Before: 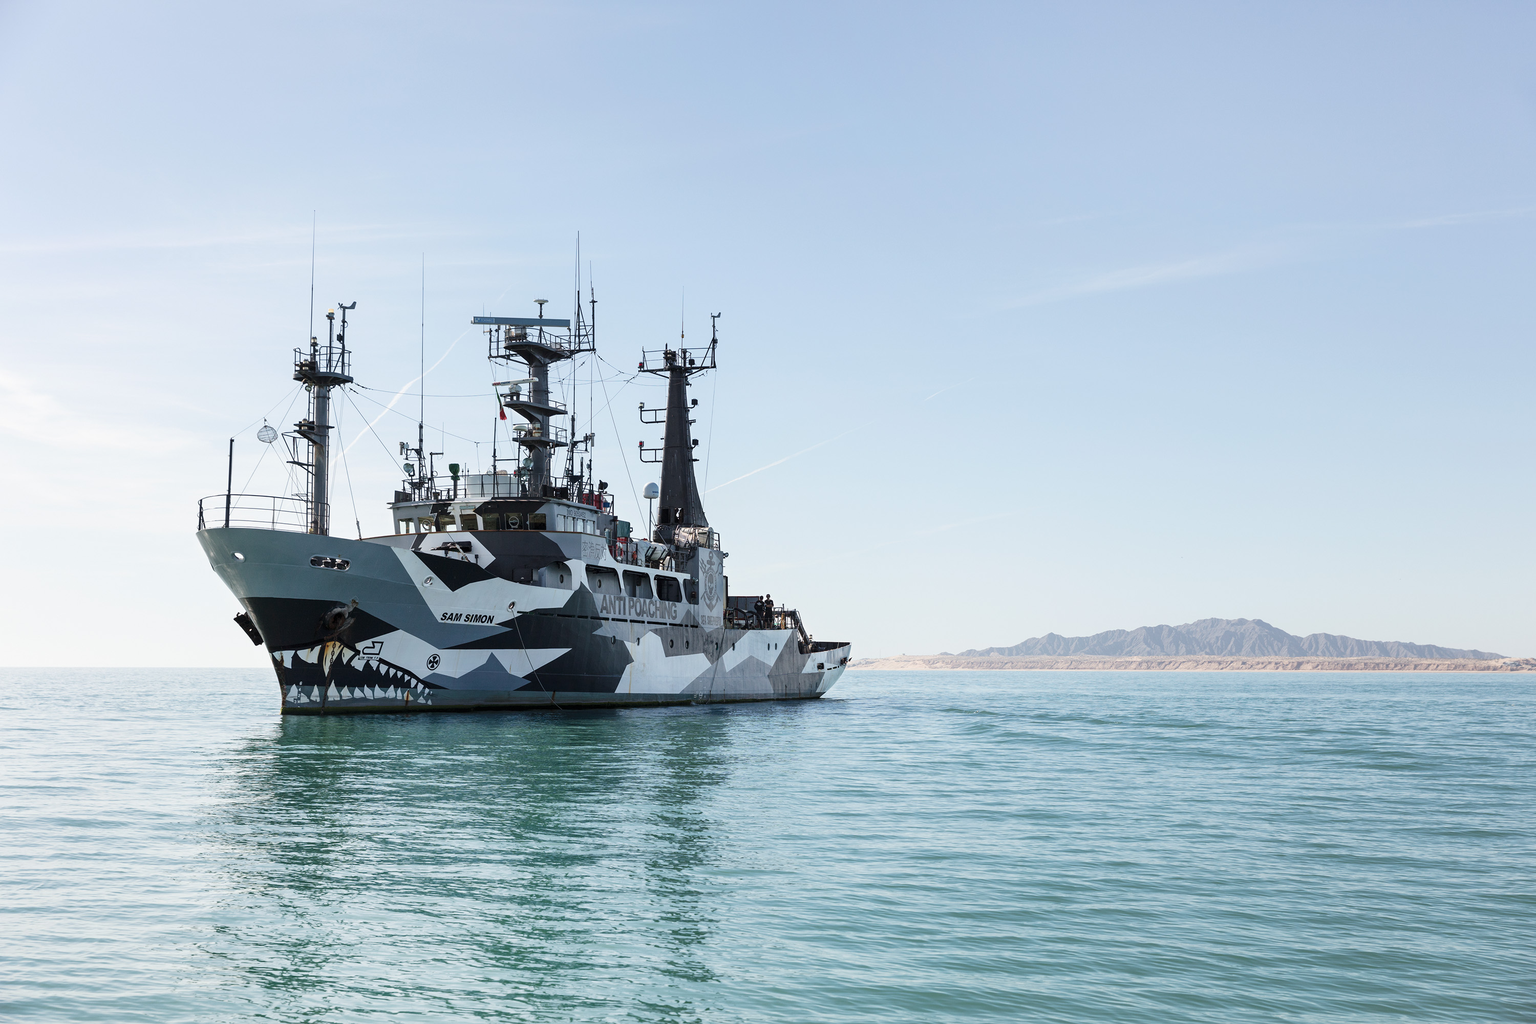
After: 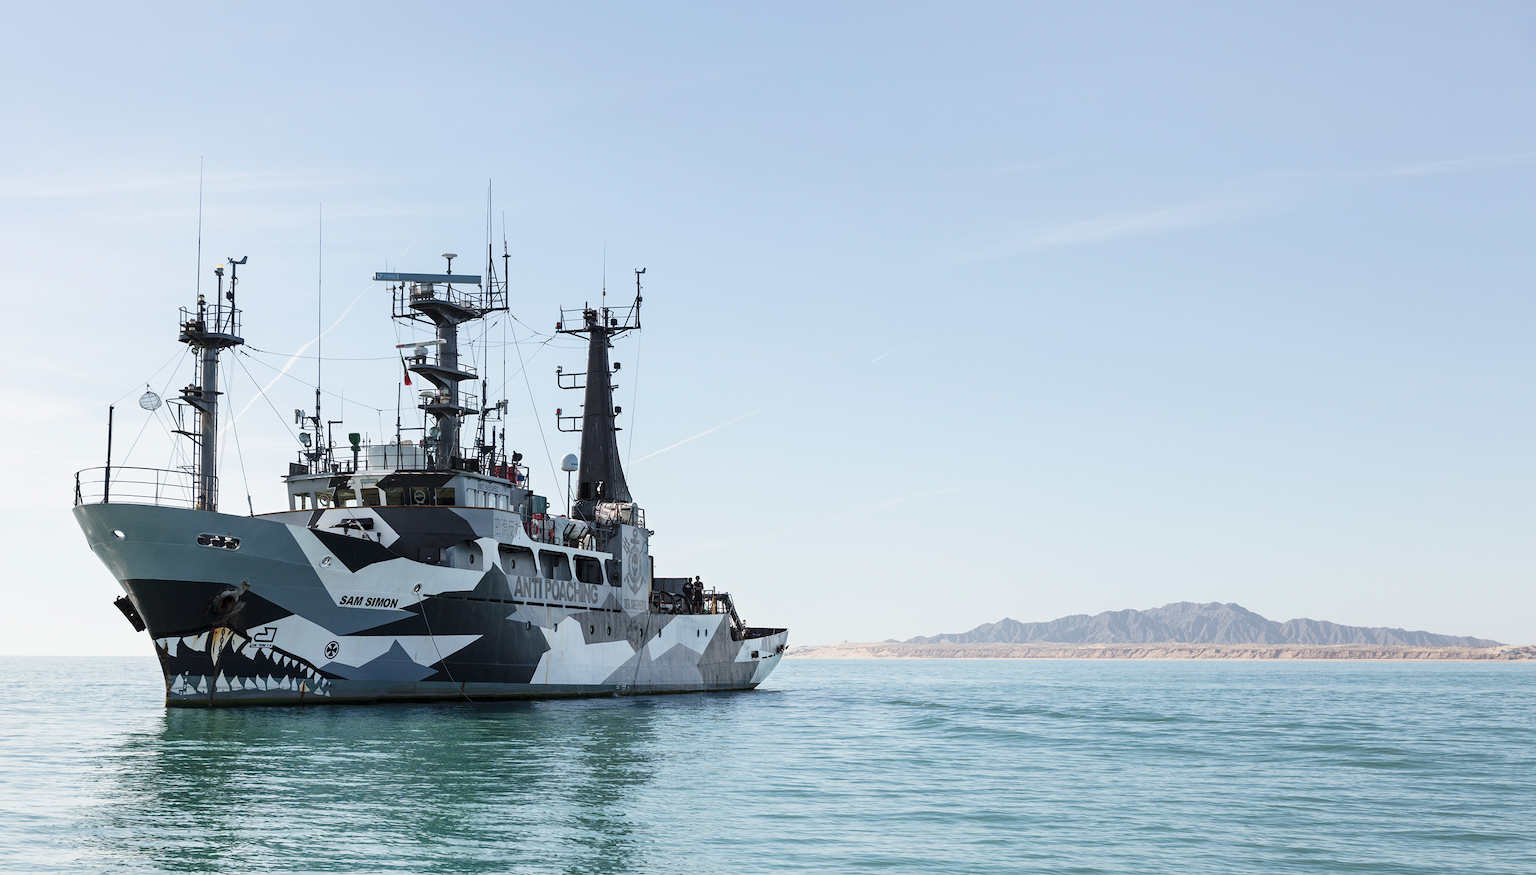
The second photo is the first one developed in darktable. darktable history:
crop: left 8.483%, top 6.605%, bottom 15.192%
